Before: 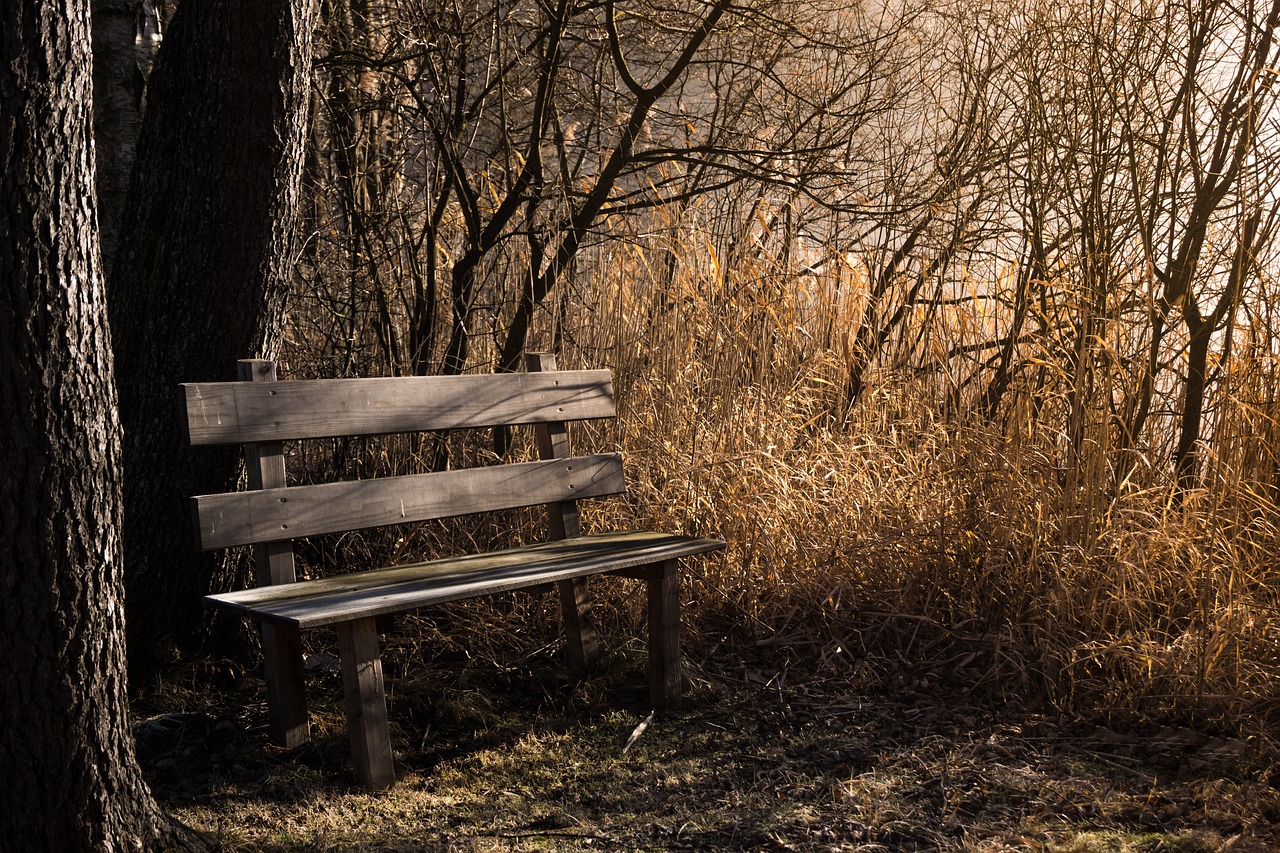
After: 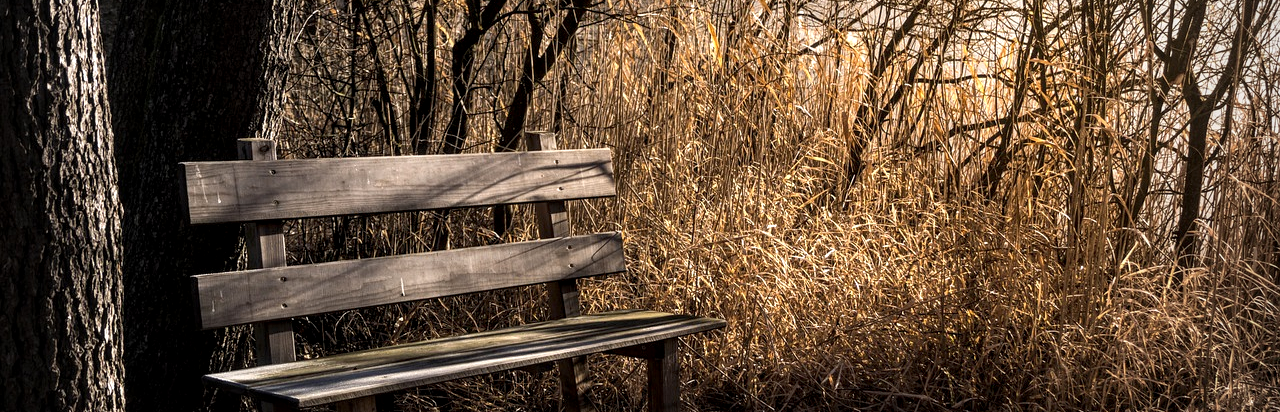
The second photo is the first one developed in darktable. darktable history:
crop and rotate: top 26.056%, bottom 25.543%
exposure: exposure 0.15 EV, compensate highlight preservation false
vignetting: center (-0.15, 0.013)
local contrast: highlights 59%, detail 145%
